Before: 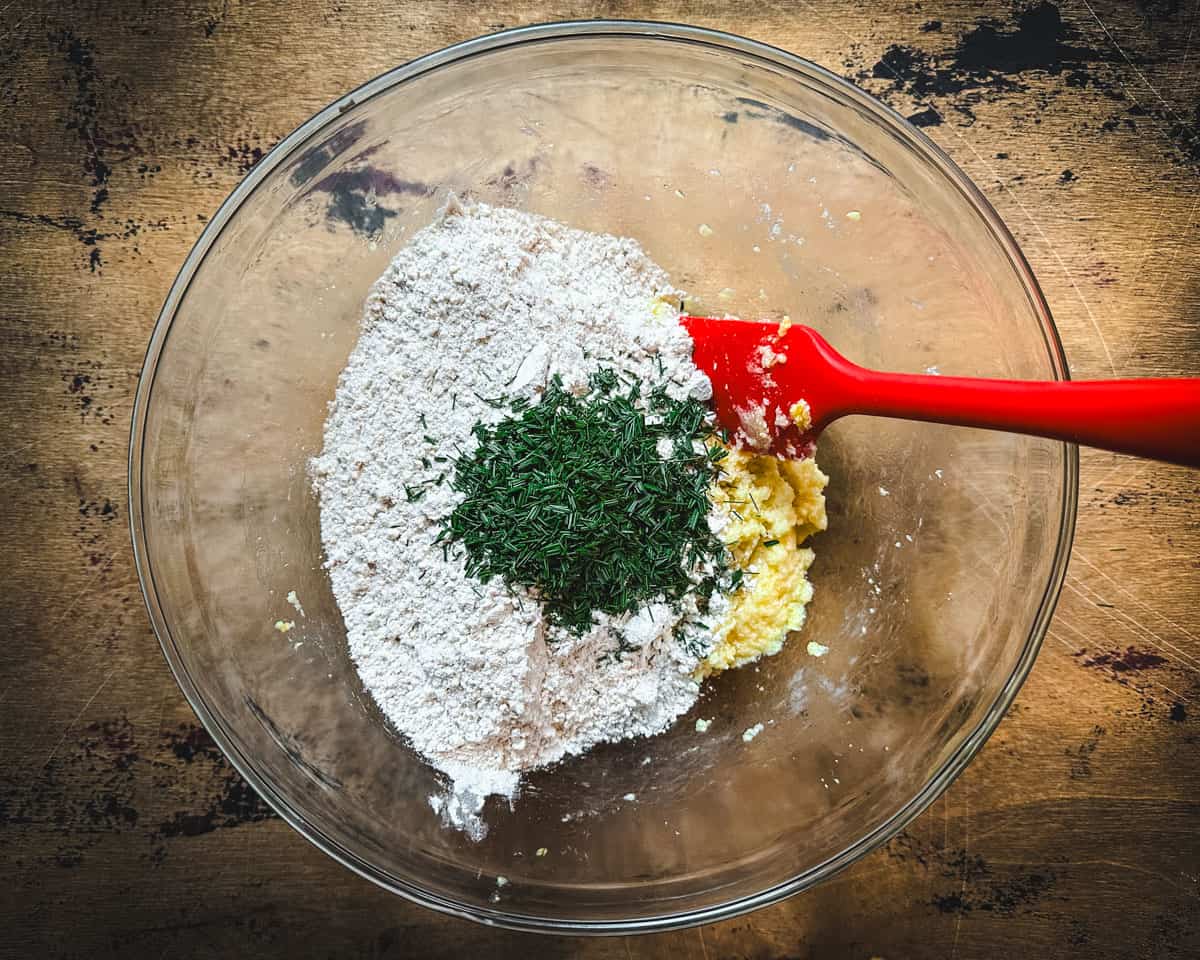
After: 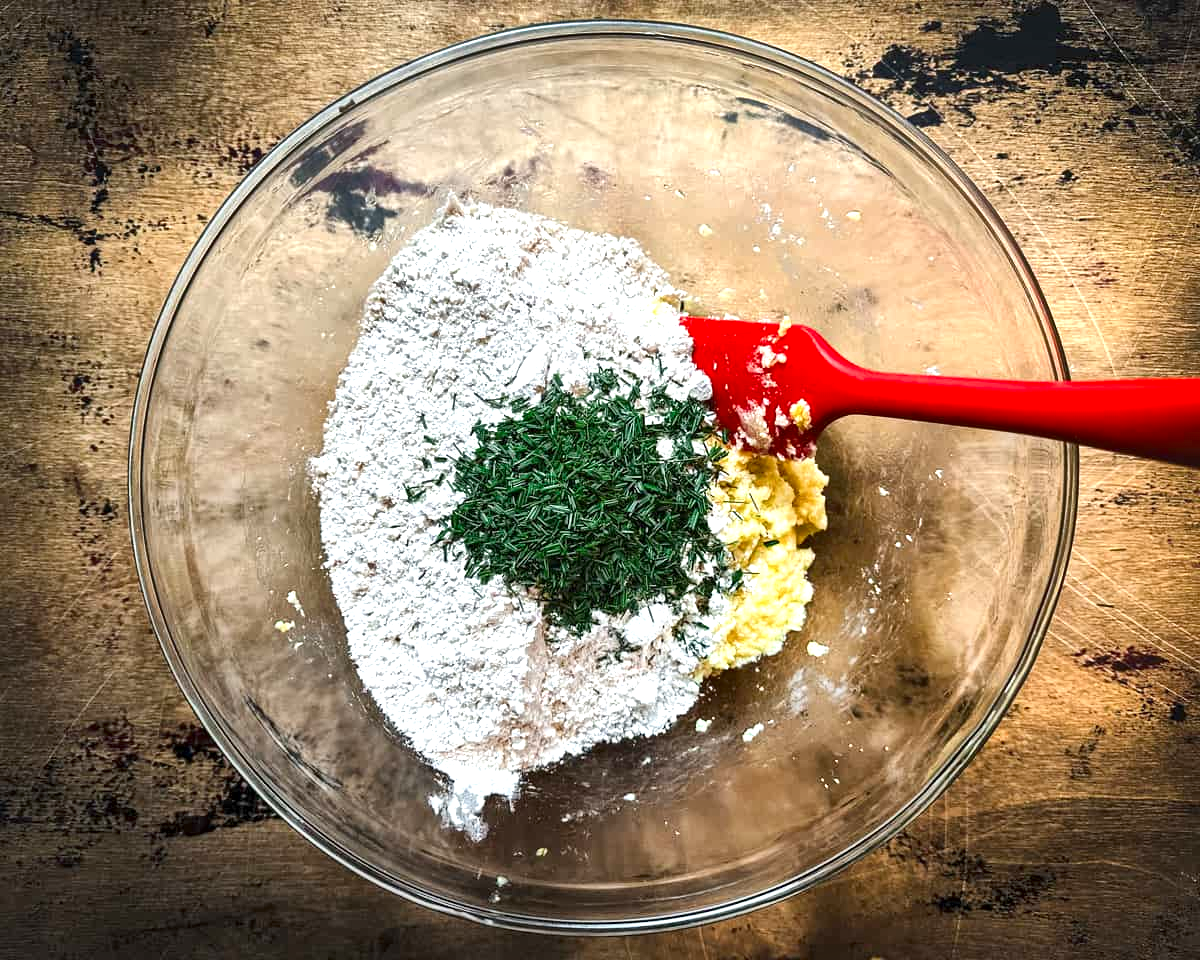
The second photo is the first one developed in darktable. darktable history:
levels: black 0.023%, levels [0, 0.435, 0.917]
local contrast: mode bilateral grid, contrast 69, coarseness 76, detail 180%, midtone range 0.2
